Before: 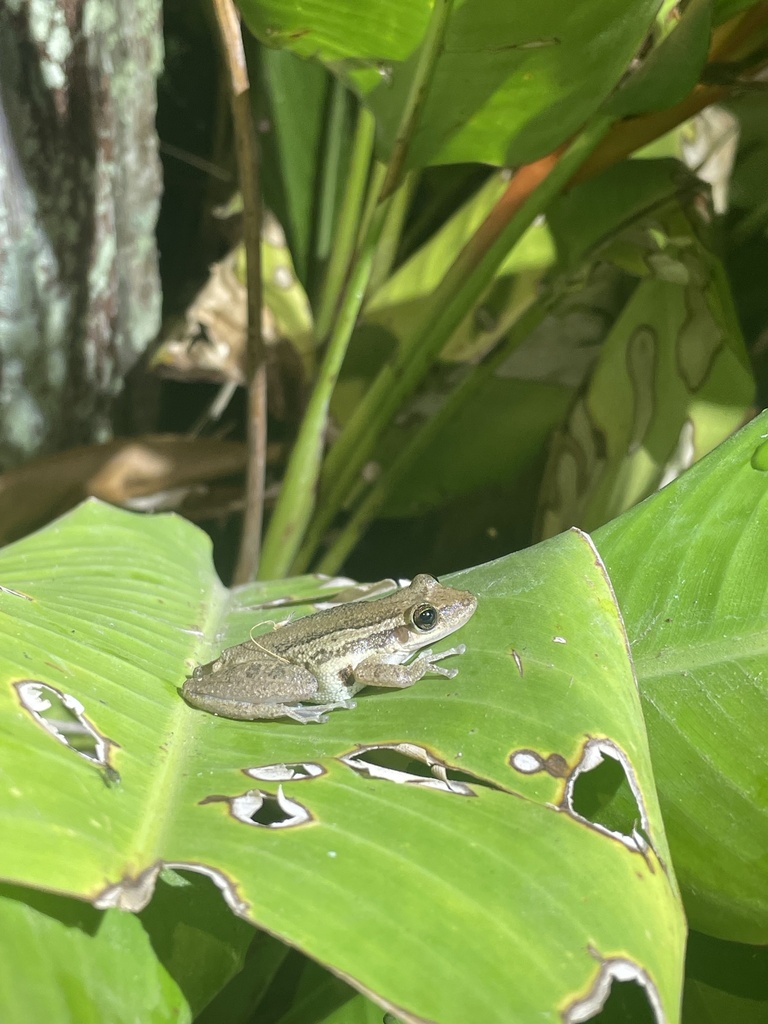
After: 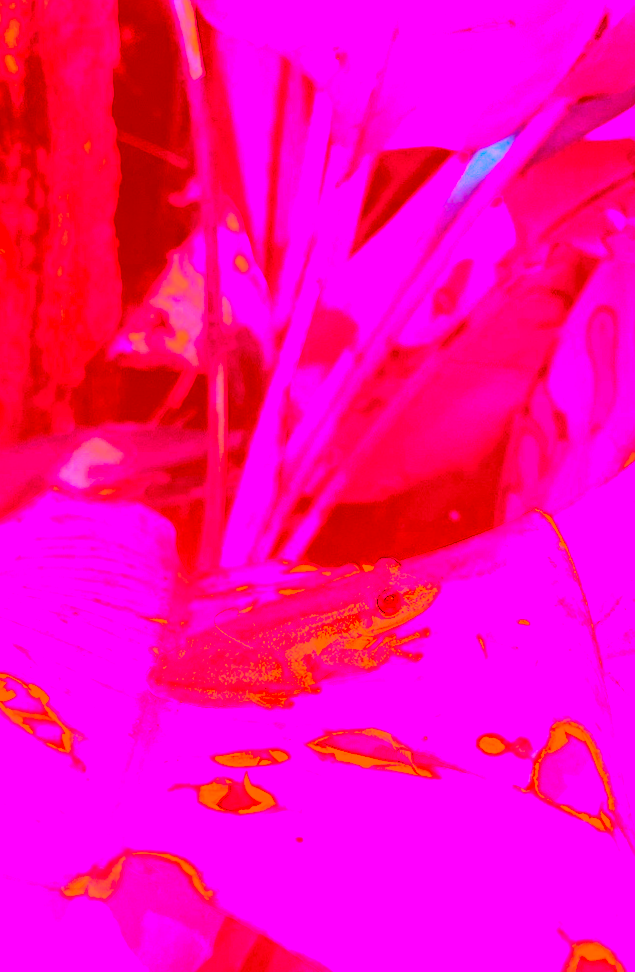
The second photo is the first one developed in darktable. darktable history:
color correction: highlights a* -39.61, highlights b* -39.28, shadows a* -39.96, shadows b* -39.66, saturation -2.98
crop and rotate: angle 0.876°, left 4.1%, top 0.543%, right 11.474%, bottom 2.611%
base curve: curves: ch0 [(0, 0) (0.028, 0.03) (0.121, 0.232) (0.46, 0.748) (0.859, 0.968) (1, 1)], preserve colors none
